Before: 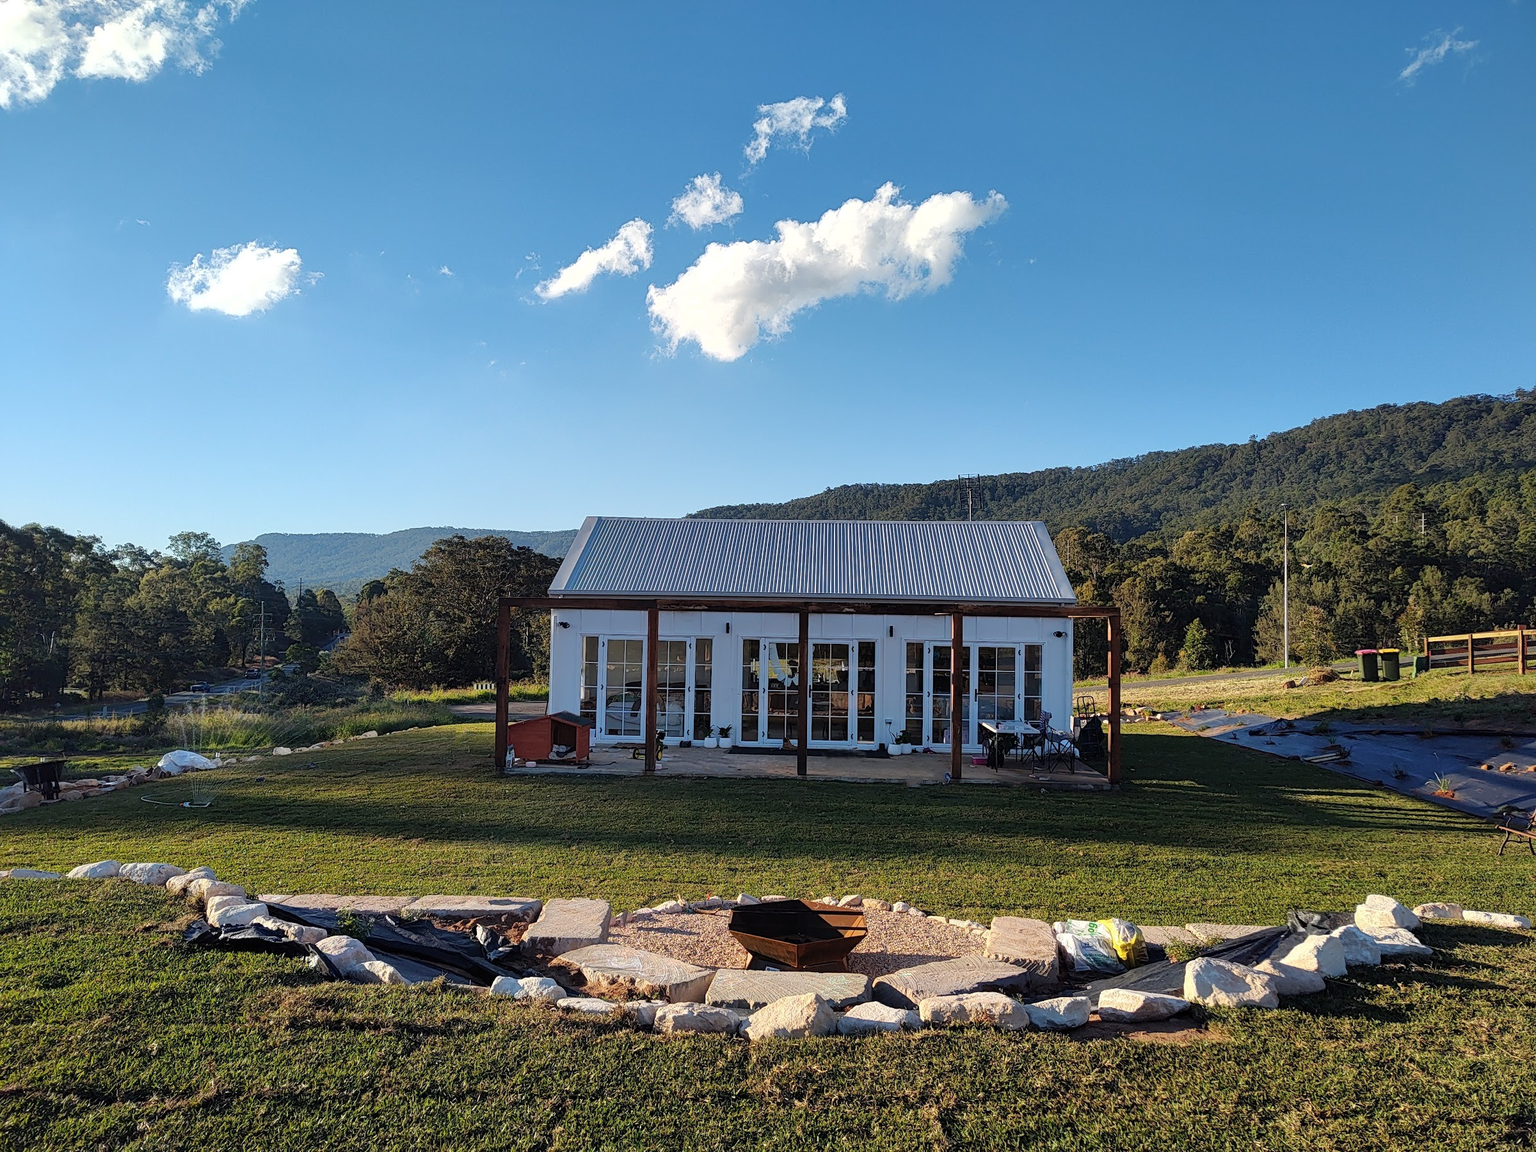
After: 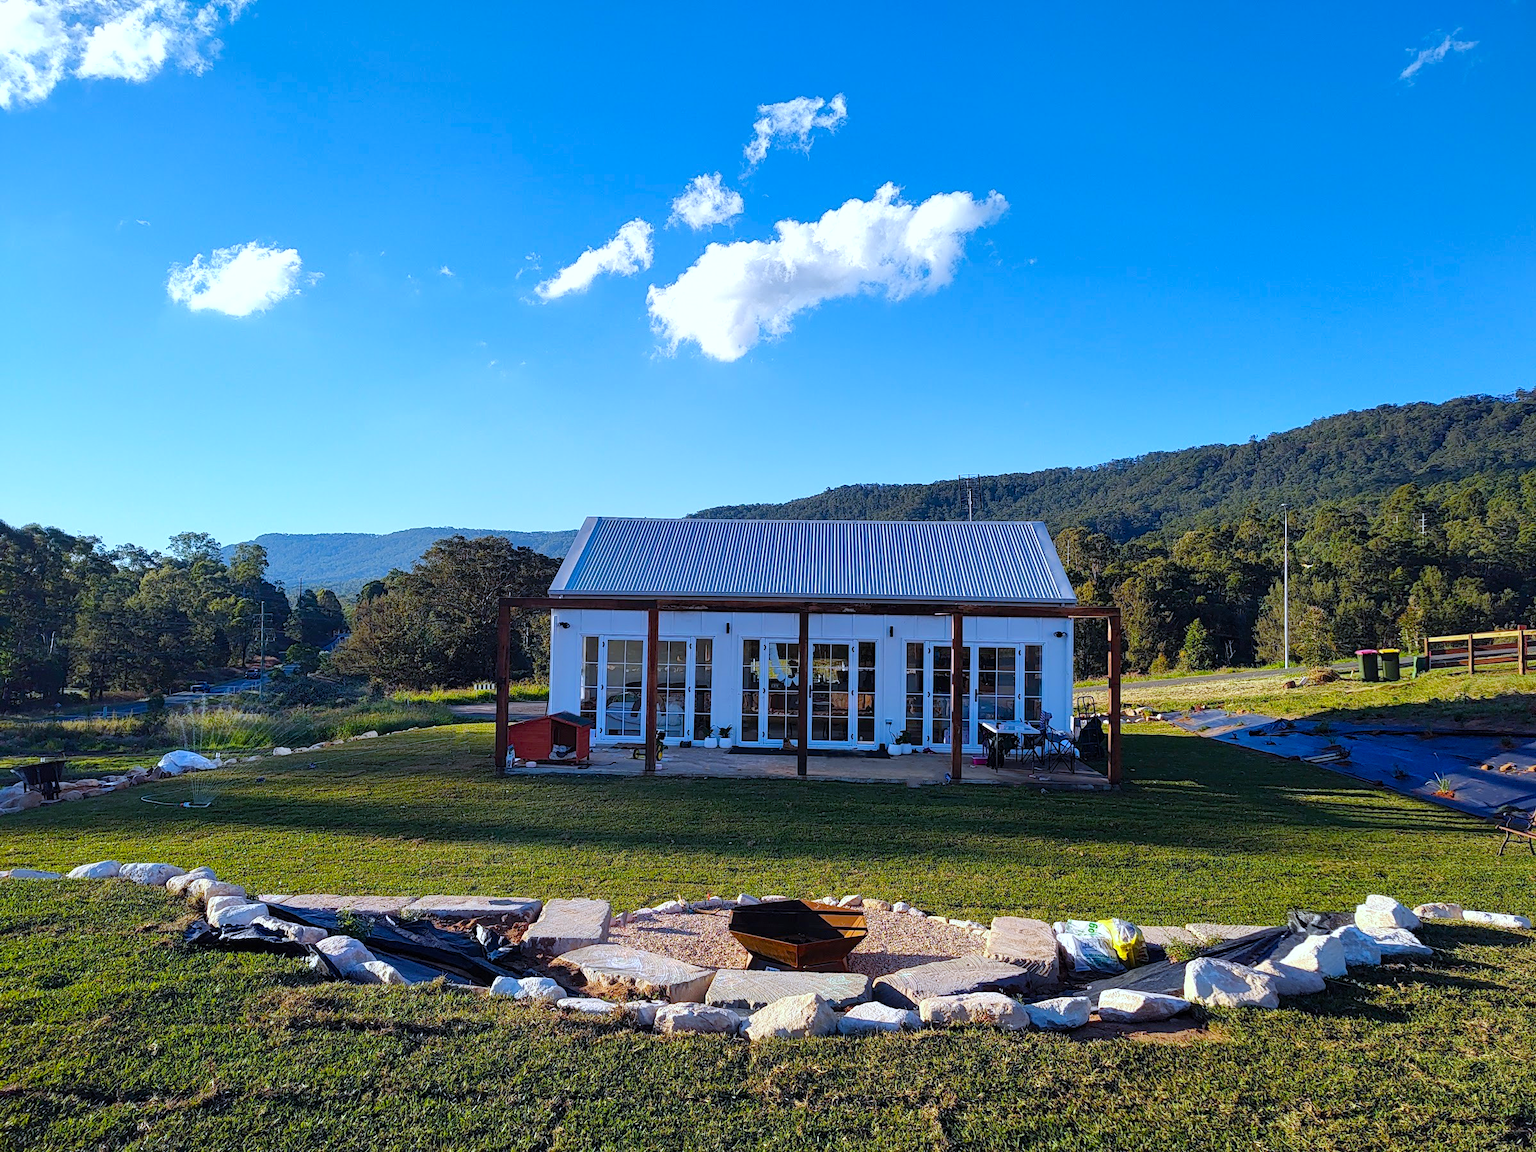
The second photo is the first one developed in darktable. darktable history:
color balance rgb: perceptual saturation grading › global saturation 20%, perceptual saturation grading › highlights 2.68%, perceptual saturation grading › shadows 50%
exposure: exposure 0.161 EV, compensate highlight preservation false
white balance: red 0.926, green 1.003, blue 1.133
